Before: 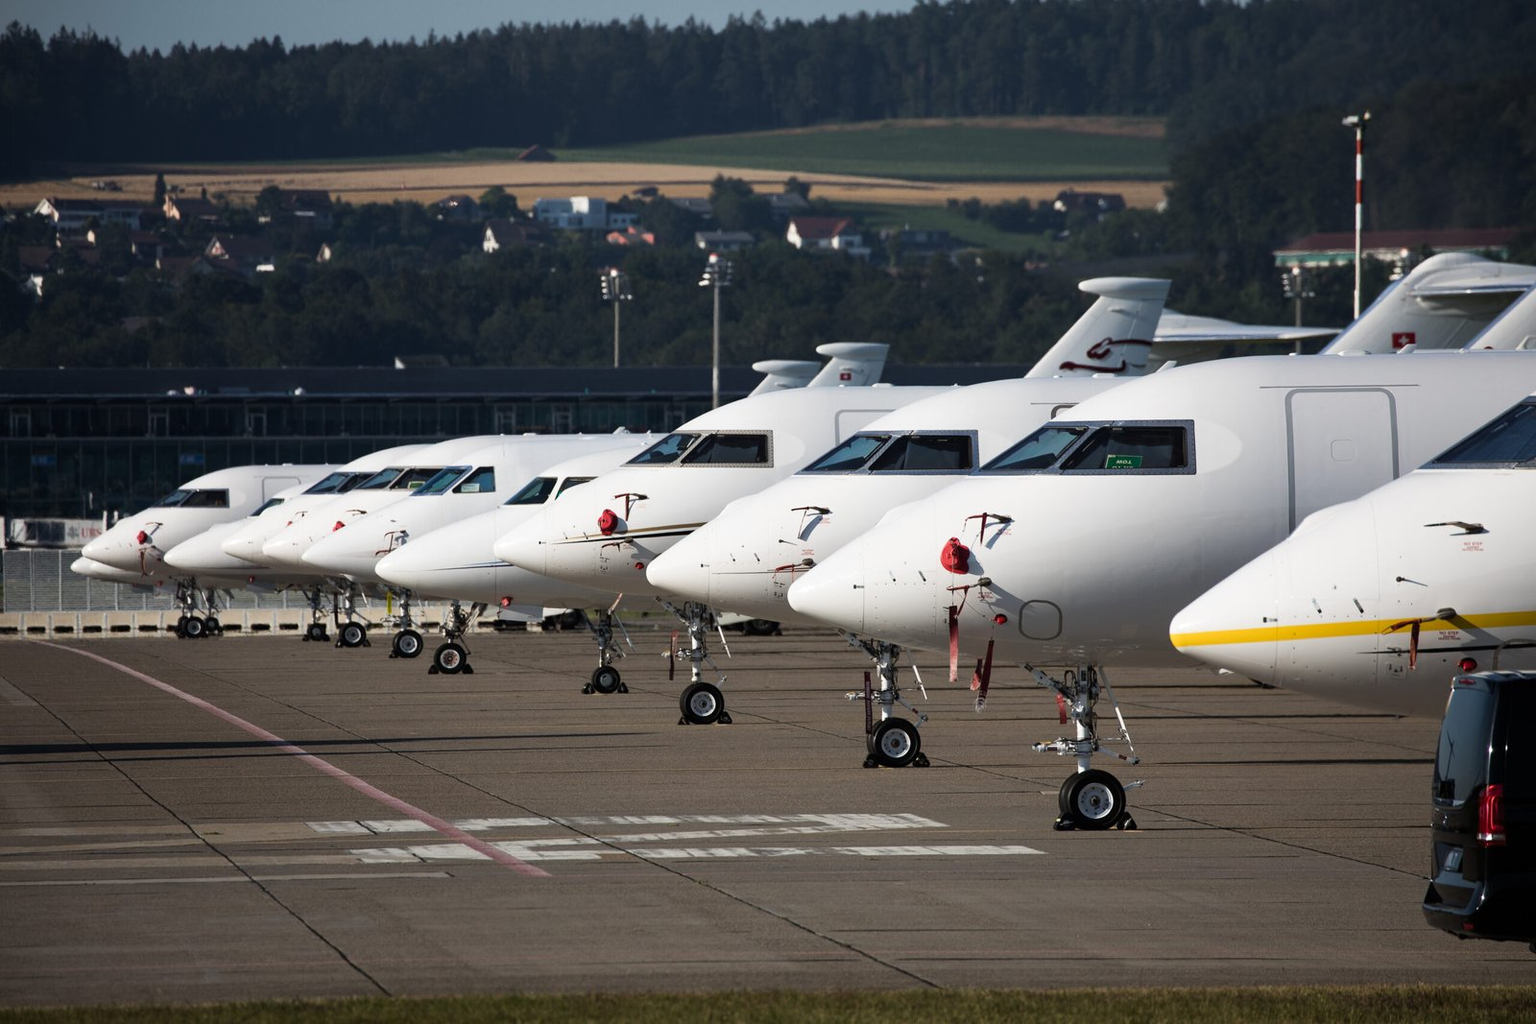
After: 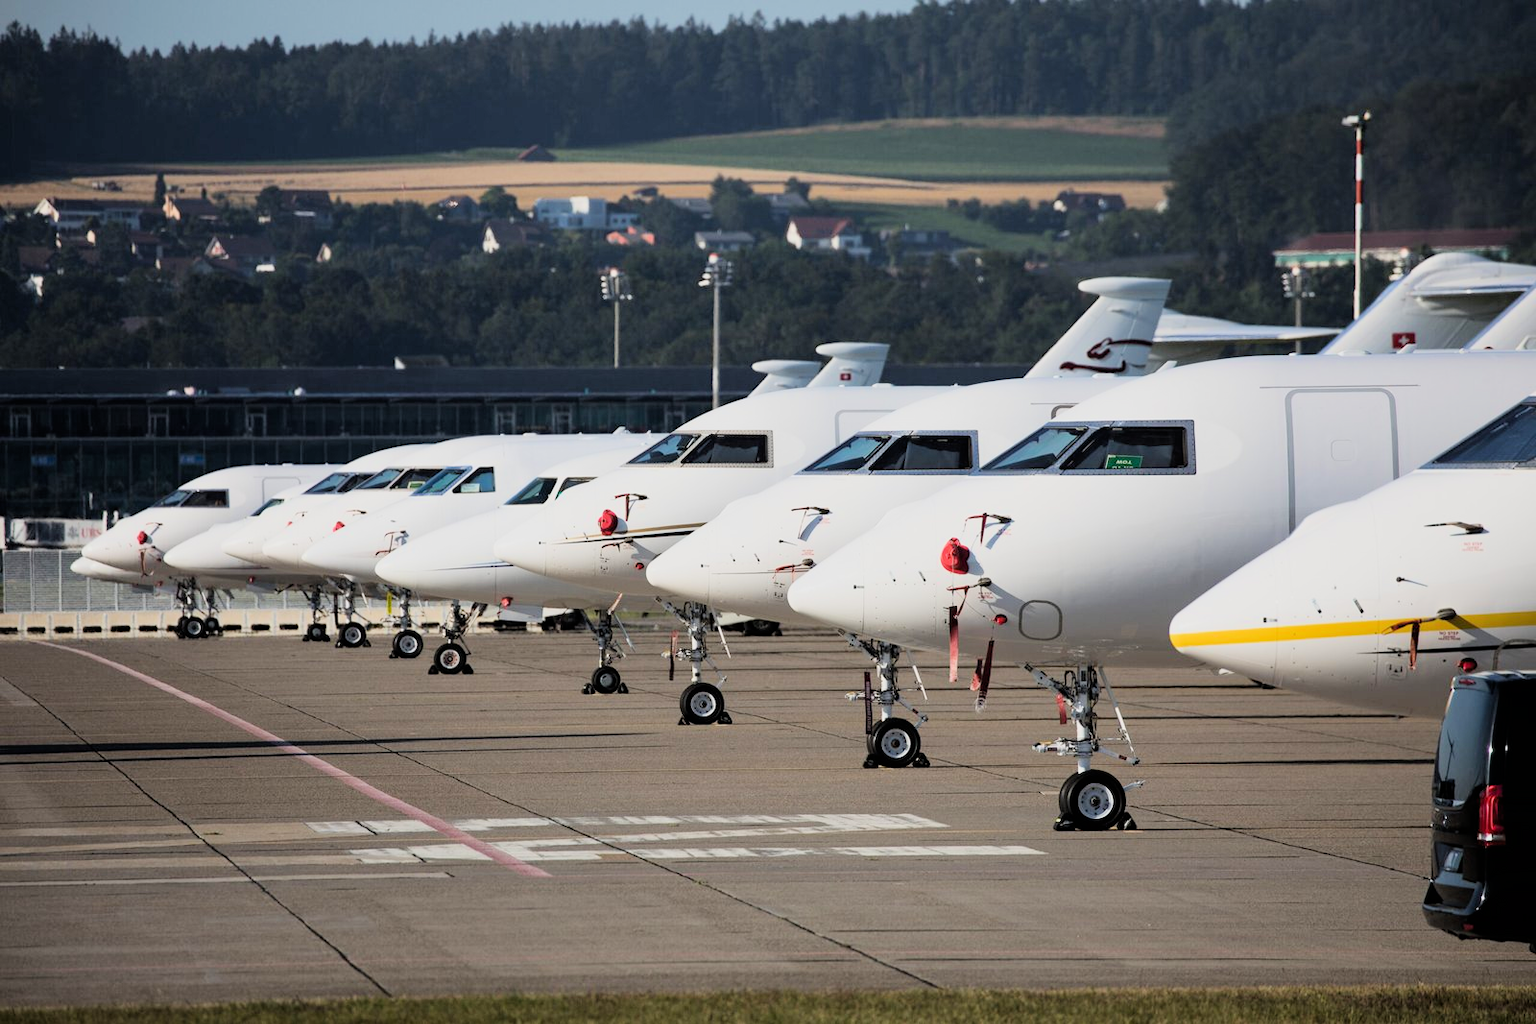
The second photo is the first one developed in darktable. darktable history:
white balance: red 1, blue 1
exposure: black level correction 0, exposure 1 EV, compensate exposure bias true, compensate highlight preservation false
filmic rgb: black relative exposure -7.15 EV, white relative exposure 5.36 EV, hardness 3.02, color science v6 (2022)
